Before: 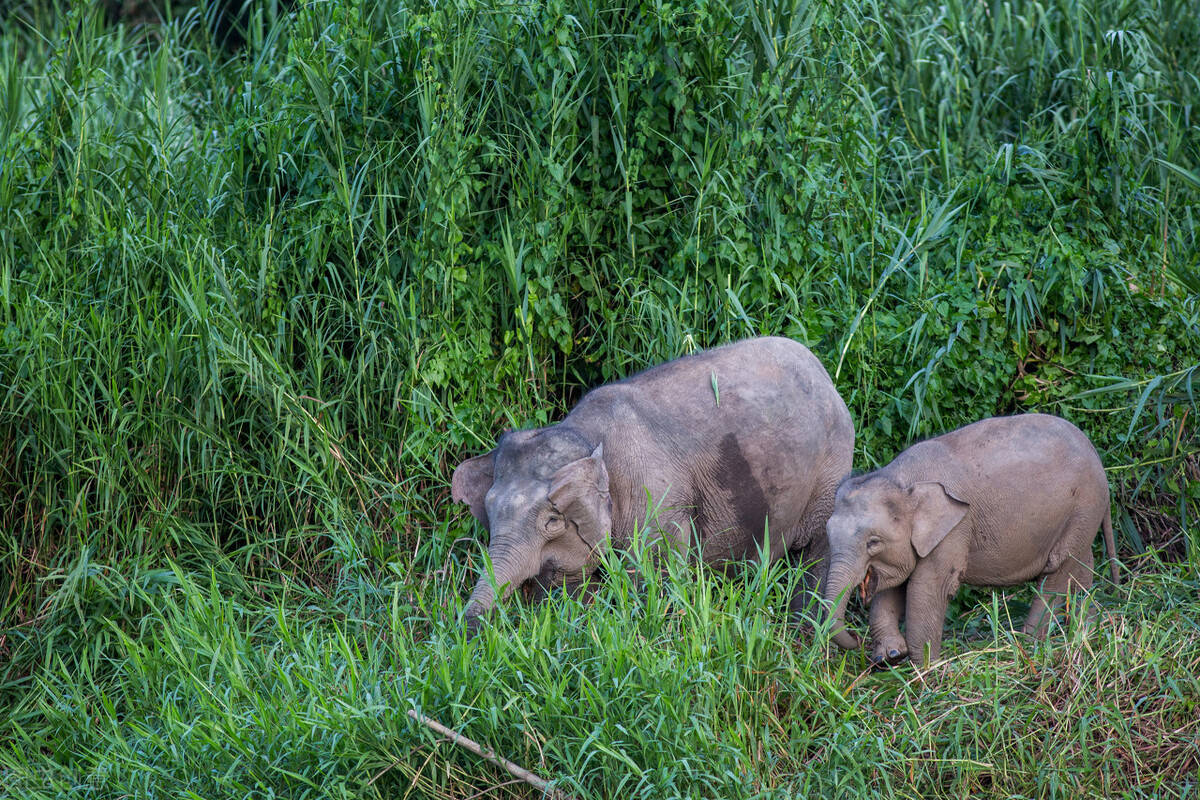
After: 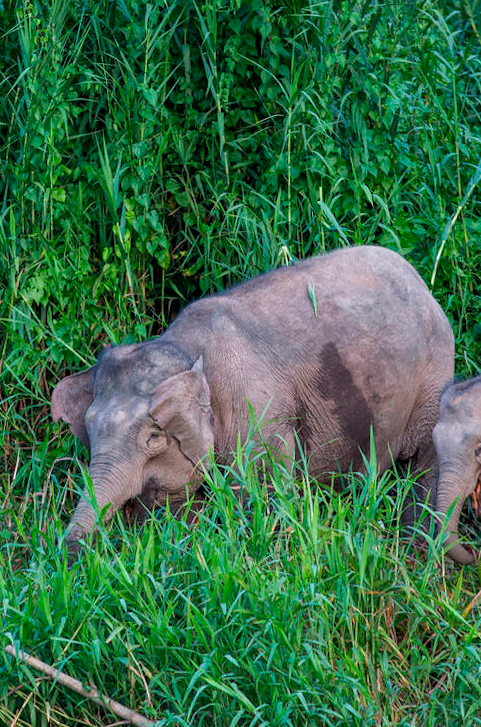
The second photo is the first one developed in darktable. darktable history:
white balance: red 1.009, blue 0.985
rotate and perspective: rotation -1.68°, lens shift (vertical) -0.146, crop left 0.049, crop right 0.912, crop top 0.032, crop bottom 0.96
crop: left 33.452%, top 6.025%, right 23.155%
